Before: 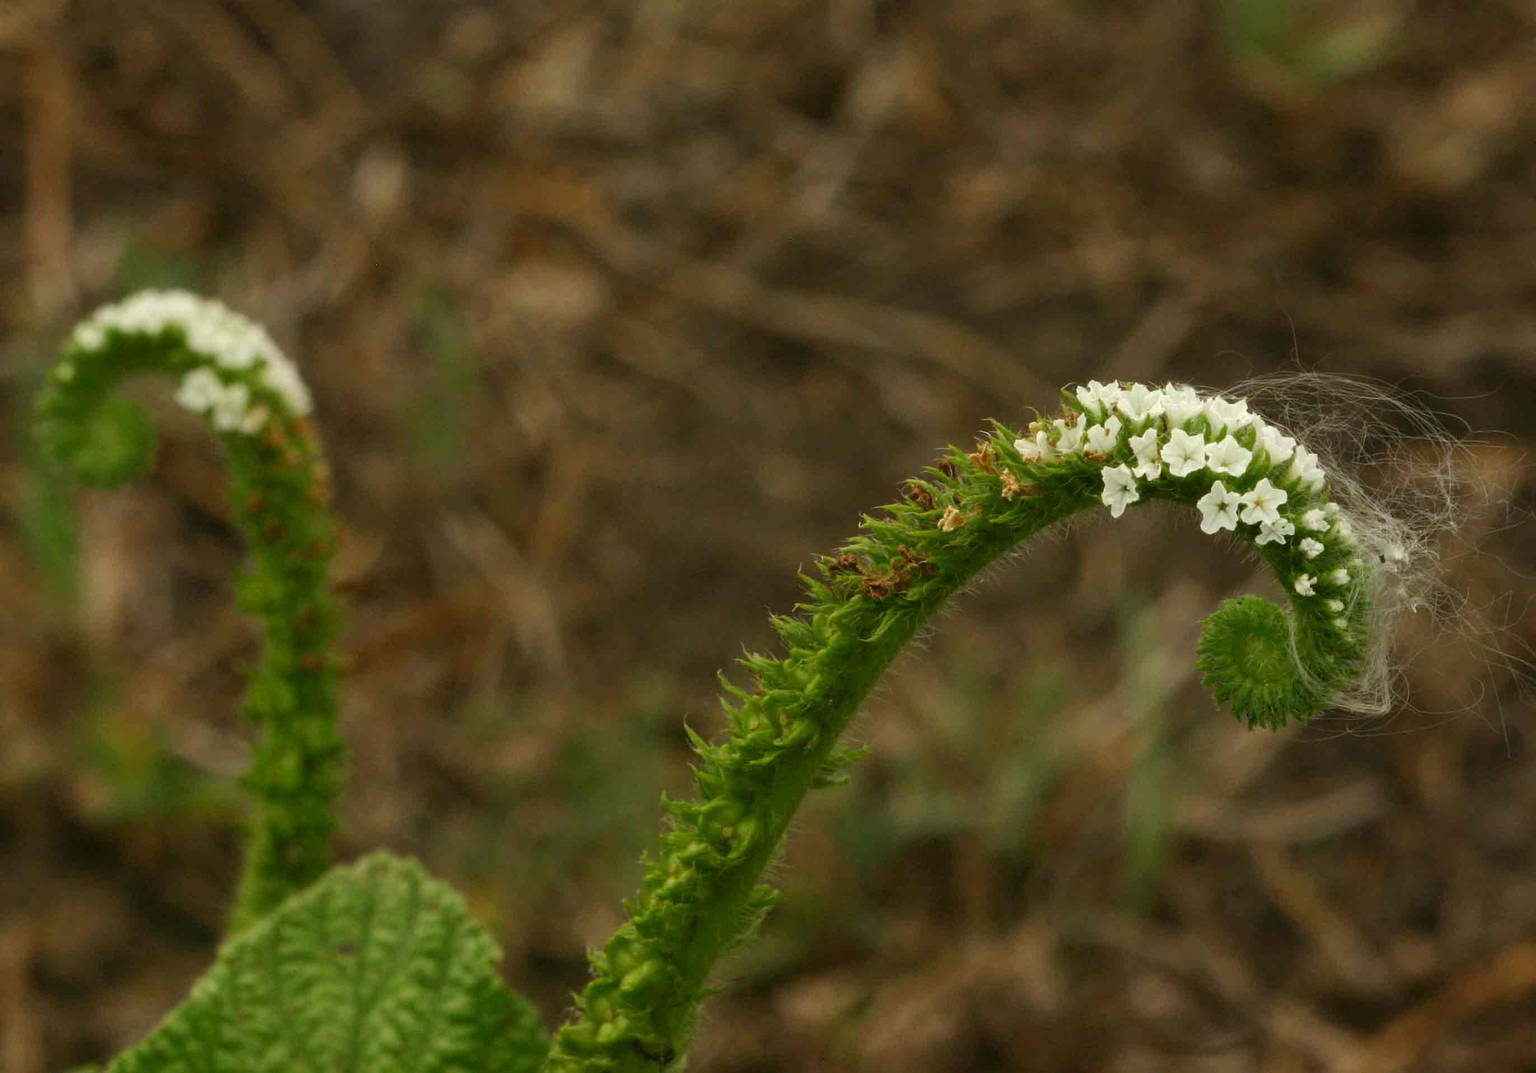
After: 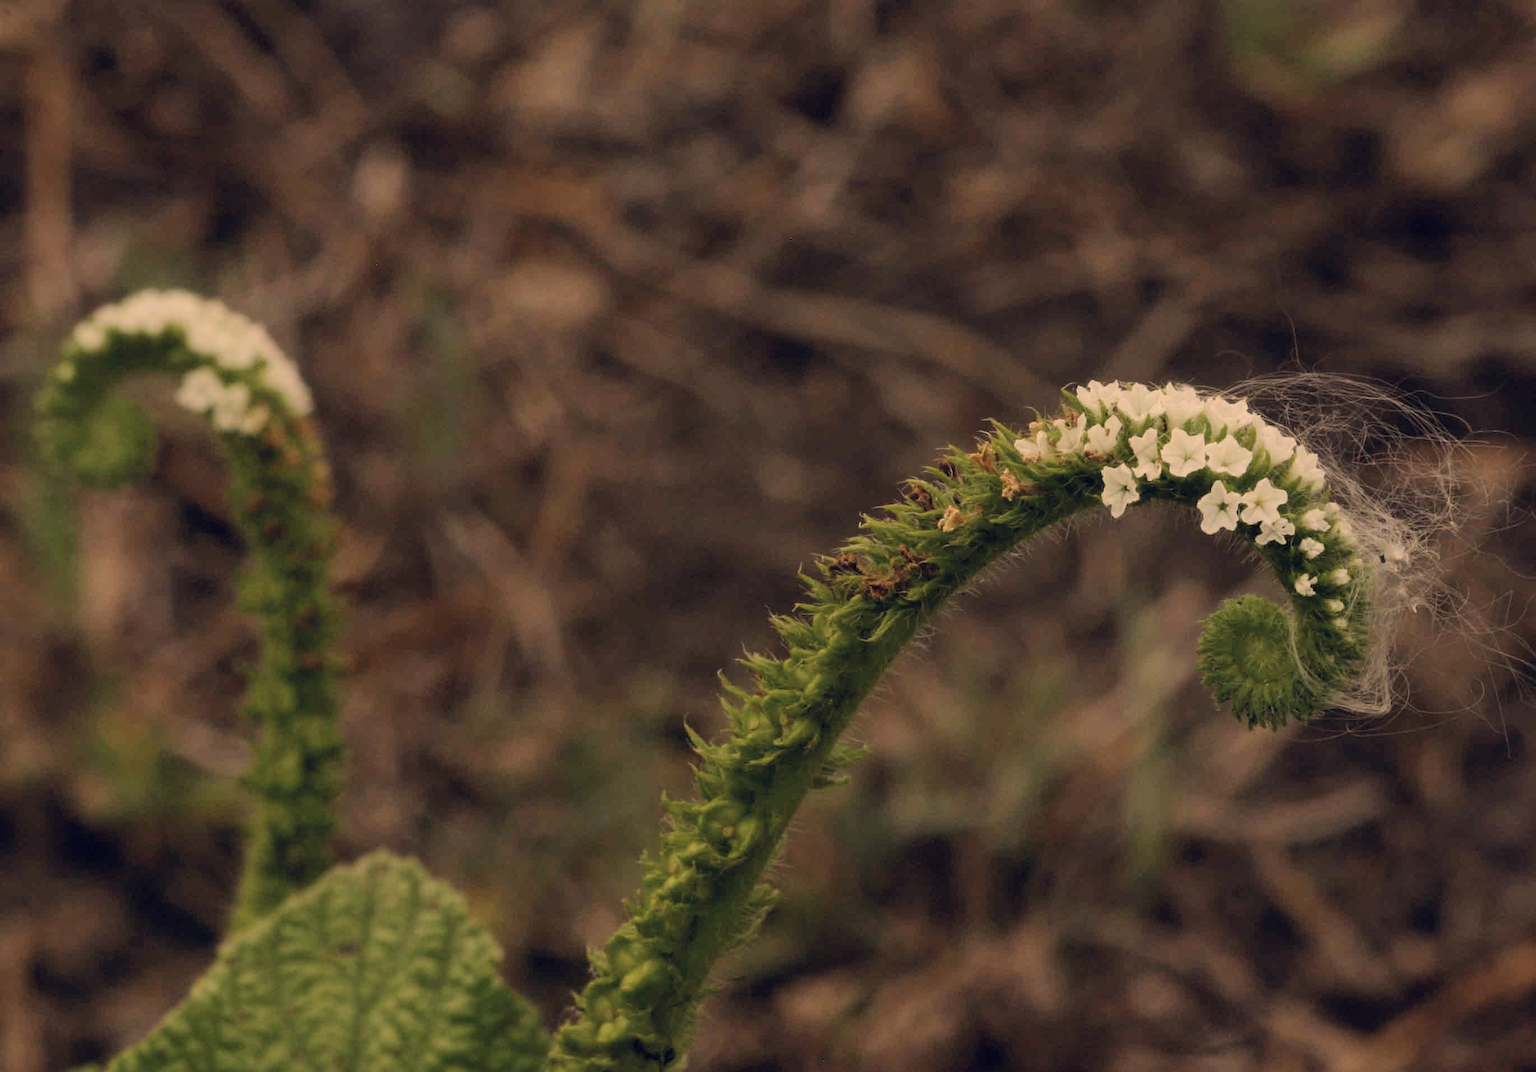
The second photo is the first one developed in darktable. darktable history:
filmic rgb: black relative exposure -7.65 EV, white relative exposure 4.56 EV, hardness 3.61, color science v6 (2022)
color correction: highlights a* 19.59, highlights b* 27.49, shadows a* 3.46, shadows b* -17.28, saturation 0.73
